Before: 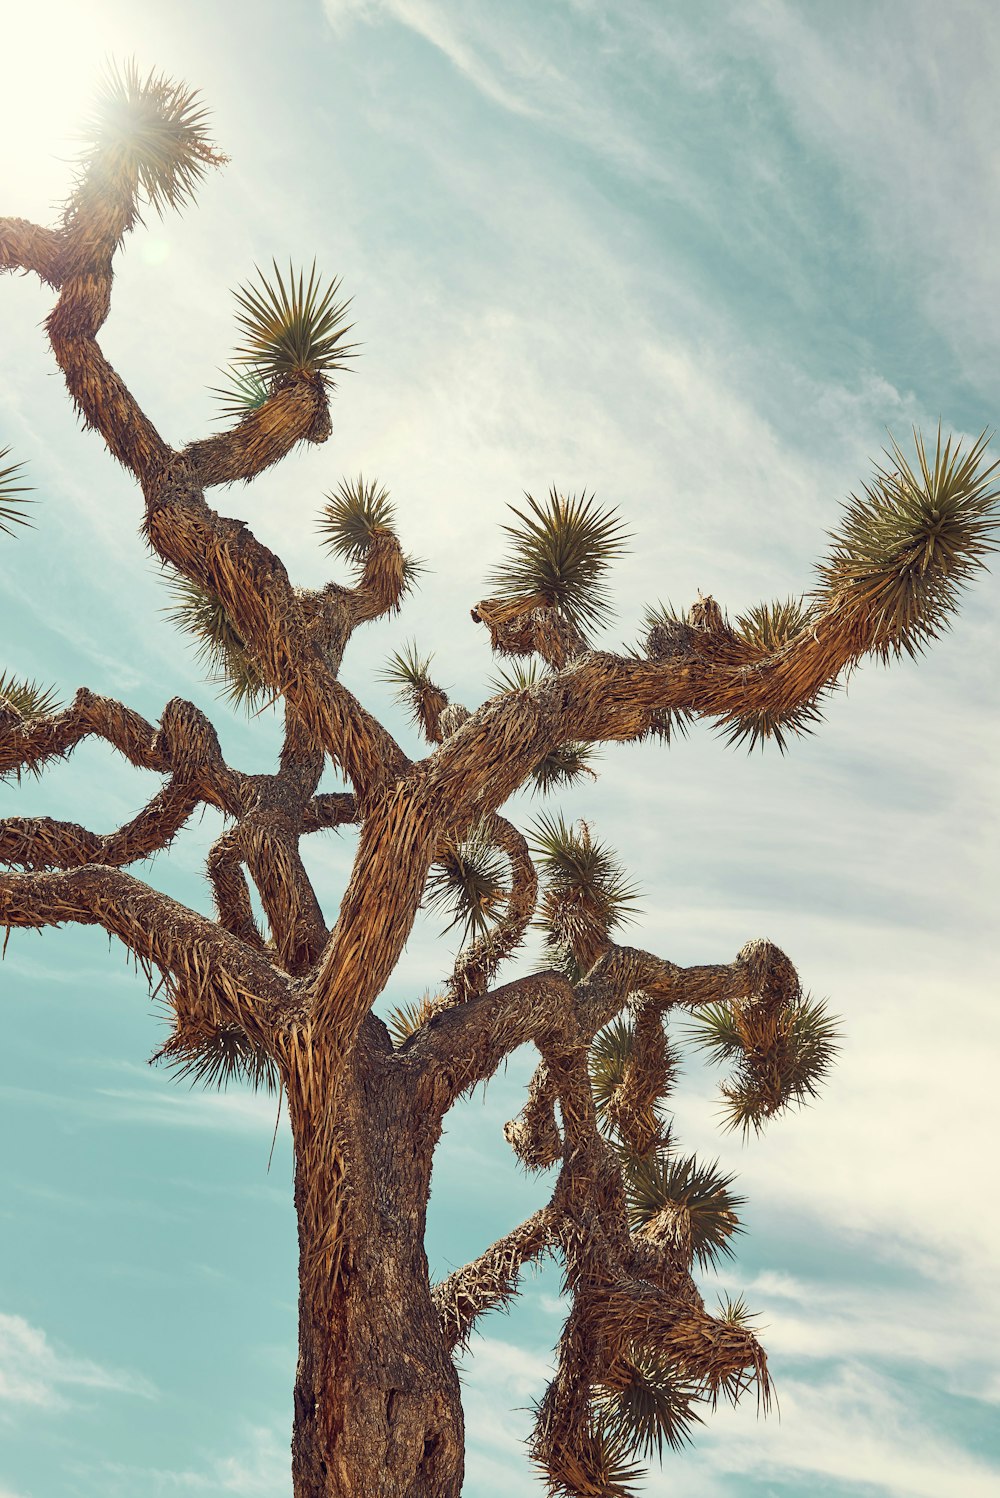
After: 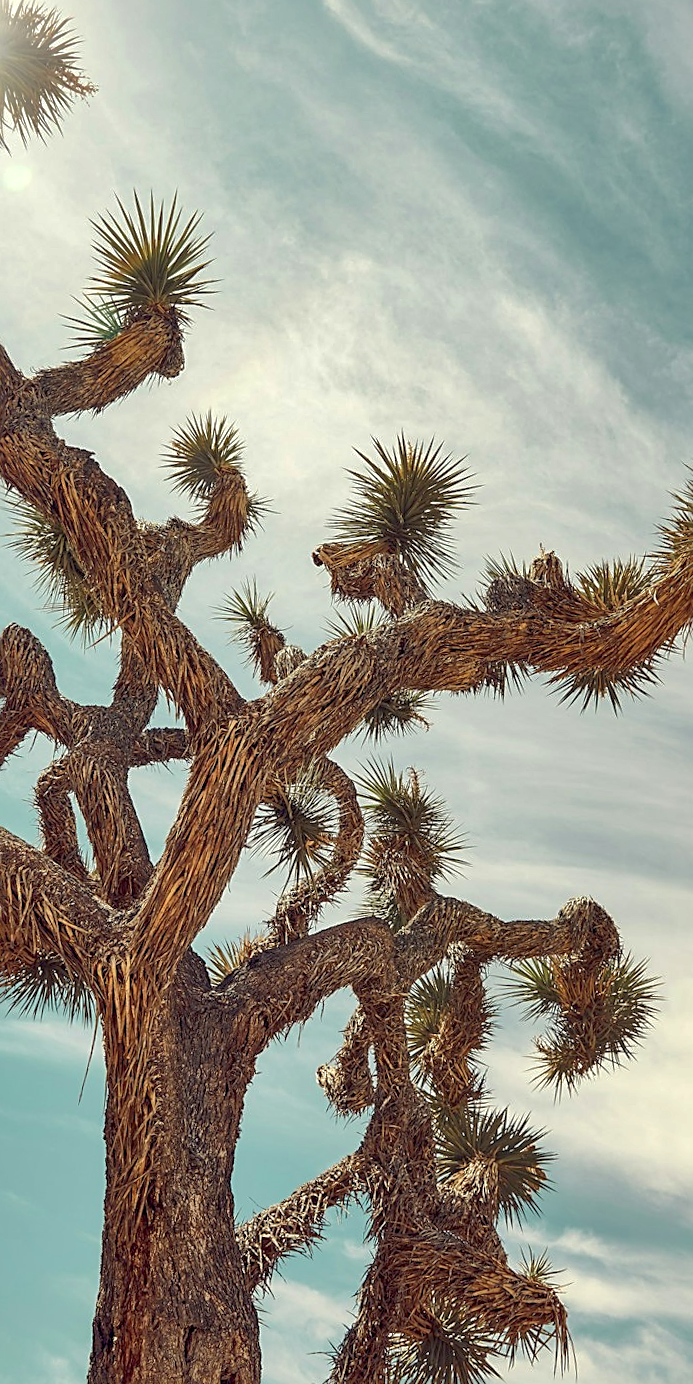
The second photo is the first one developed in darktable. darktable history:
shadows and highlights: on, module defaults
sharpen: on, module defaults
crop and rotate: angle -3.15°, left 13.974%, top 0.026%, right 11.074%, bottom 0.067%
local contrast: highlights 23%, shadows 73%, midtone range 0.744
